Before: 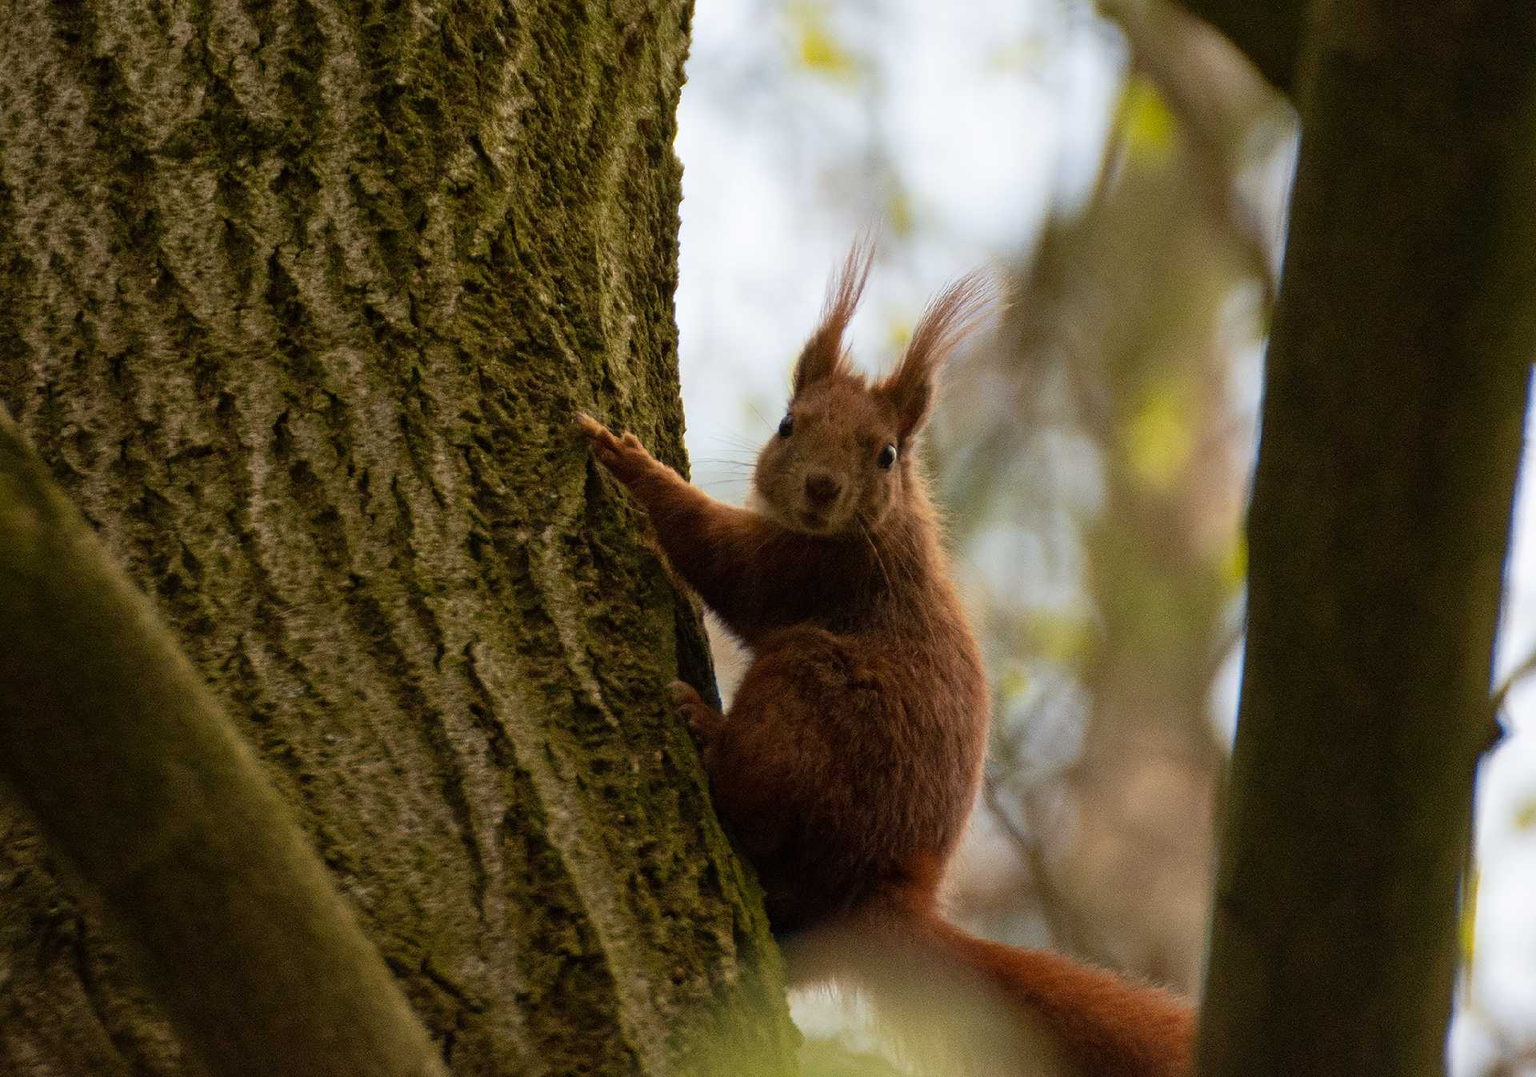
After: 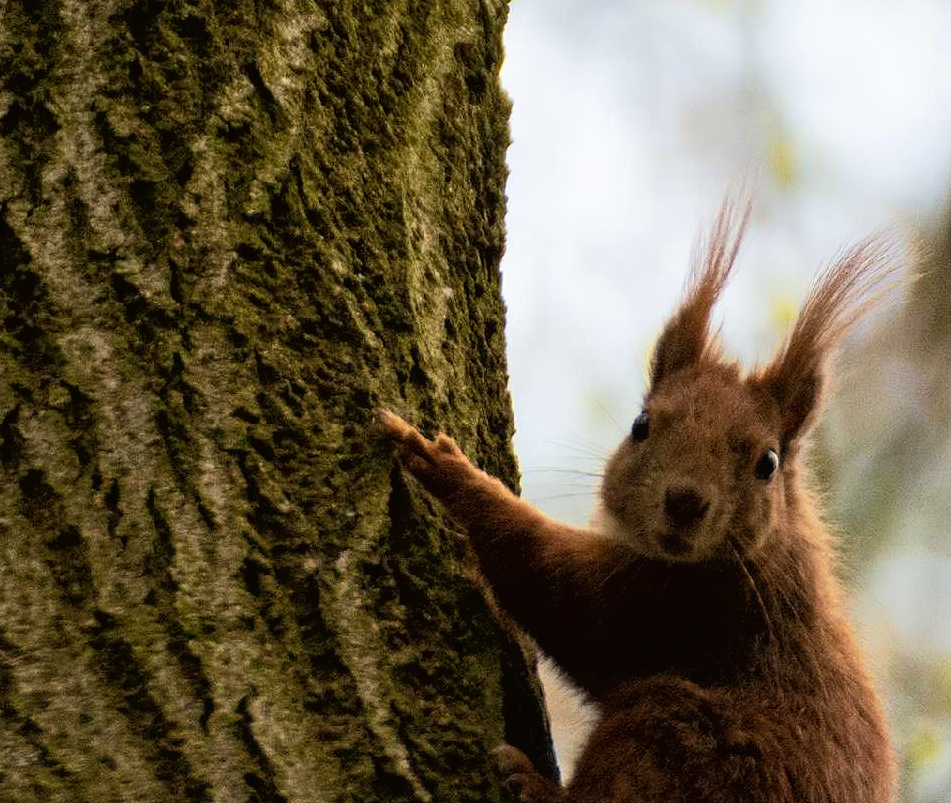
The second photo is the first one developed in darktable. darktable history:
crop: left 17.819%, top 7.931%, right 32.638%, bottom 32.38%
tone curve: curves: ch0 [(0, 0.013) (0.054, 0.018) (0.205, 0.191) (0.289, 0.292) (0.39, 0.424) (0.493, 0.551) (0.666, 0.743) (0.795, 0.841) (1, 0.998)]; ch1 [(0, 0) (0.385, 0.343) (0.439, 0.415) (0.494, 0.495) (0.501, 0.501) (0.51, 0.509) (0.548, 0.554) (0.586, 0.601) (0.66, 0.687) (0.783, 0.804) (1, 1)]; ch2 [(0, 0) (0.304, 0.31) (0.403, 0.399) (0.441, 0.428) (0.47, 0.469) (0.498, 0.496) (0.524, 0.538) (0.566, 0.579) (0.633, 0.665) (0.7, 0.711) (1, 1)]
